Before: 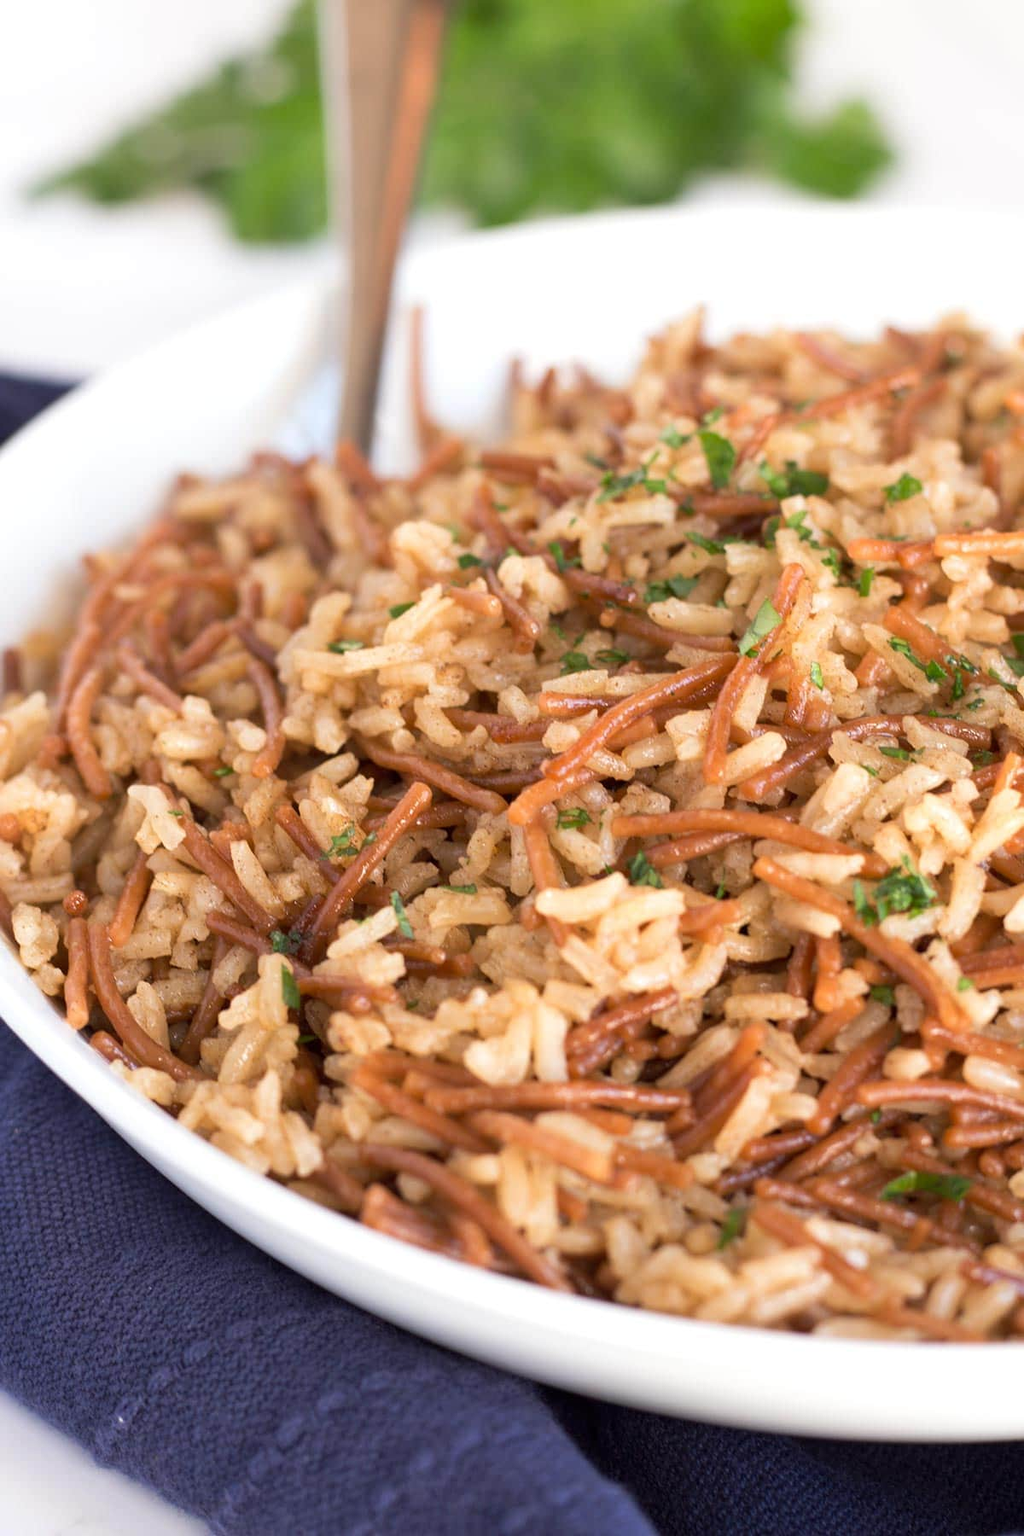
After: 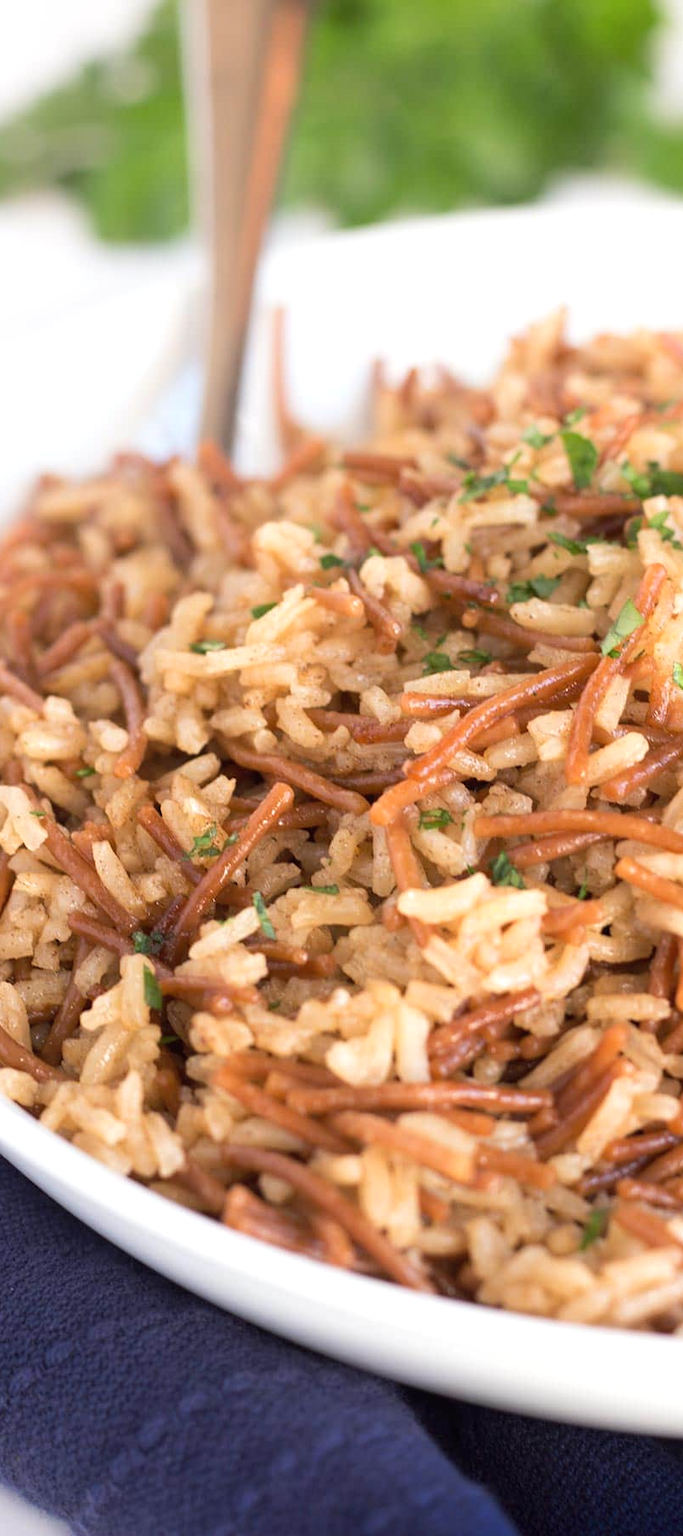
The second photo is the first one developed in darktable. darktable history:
crop and rotate: left 13.55%, right 19.678%
exposure: black level correction -0.001, exposure 0.08 EV, compensate exposure bias true, compensate highlight preservation false
shadows and highlights: shadows -71.64, highlights 35.66, soften with gaussian
